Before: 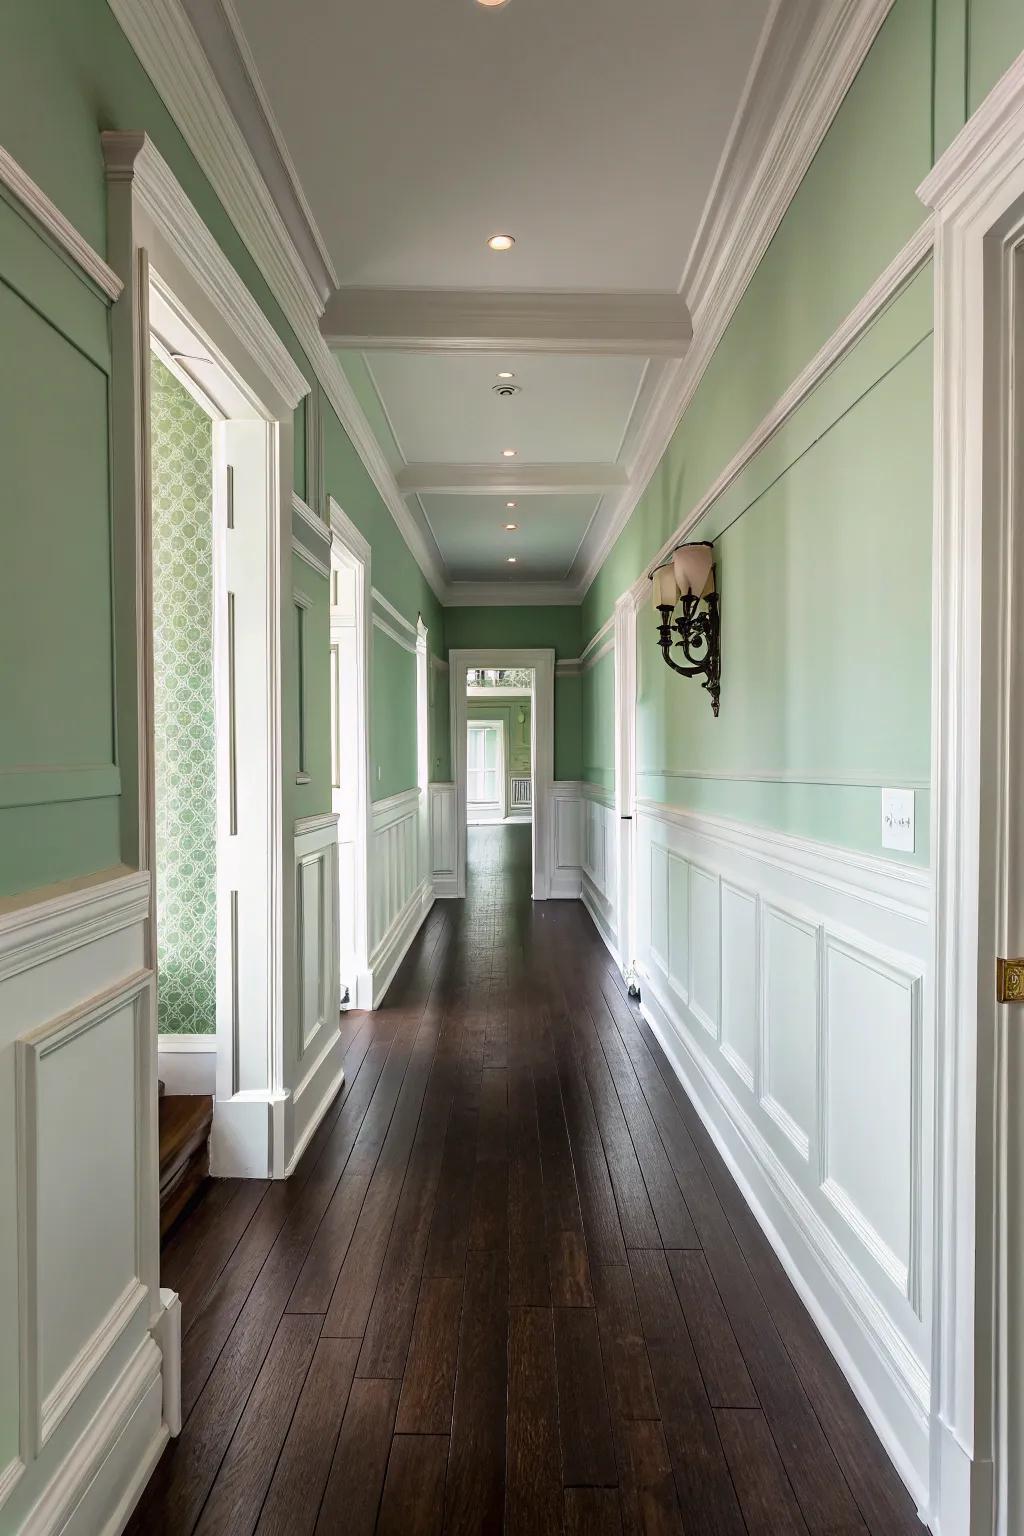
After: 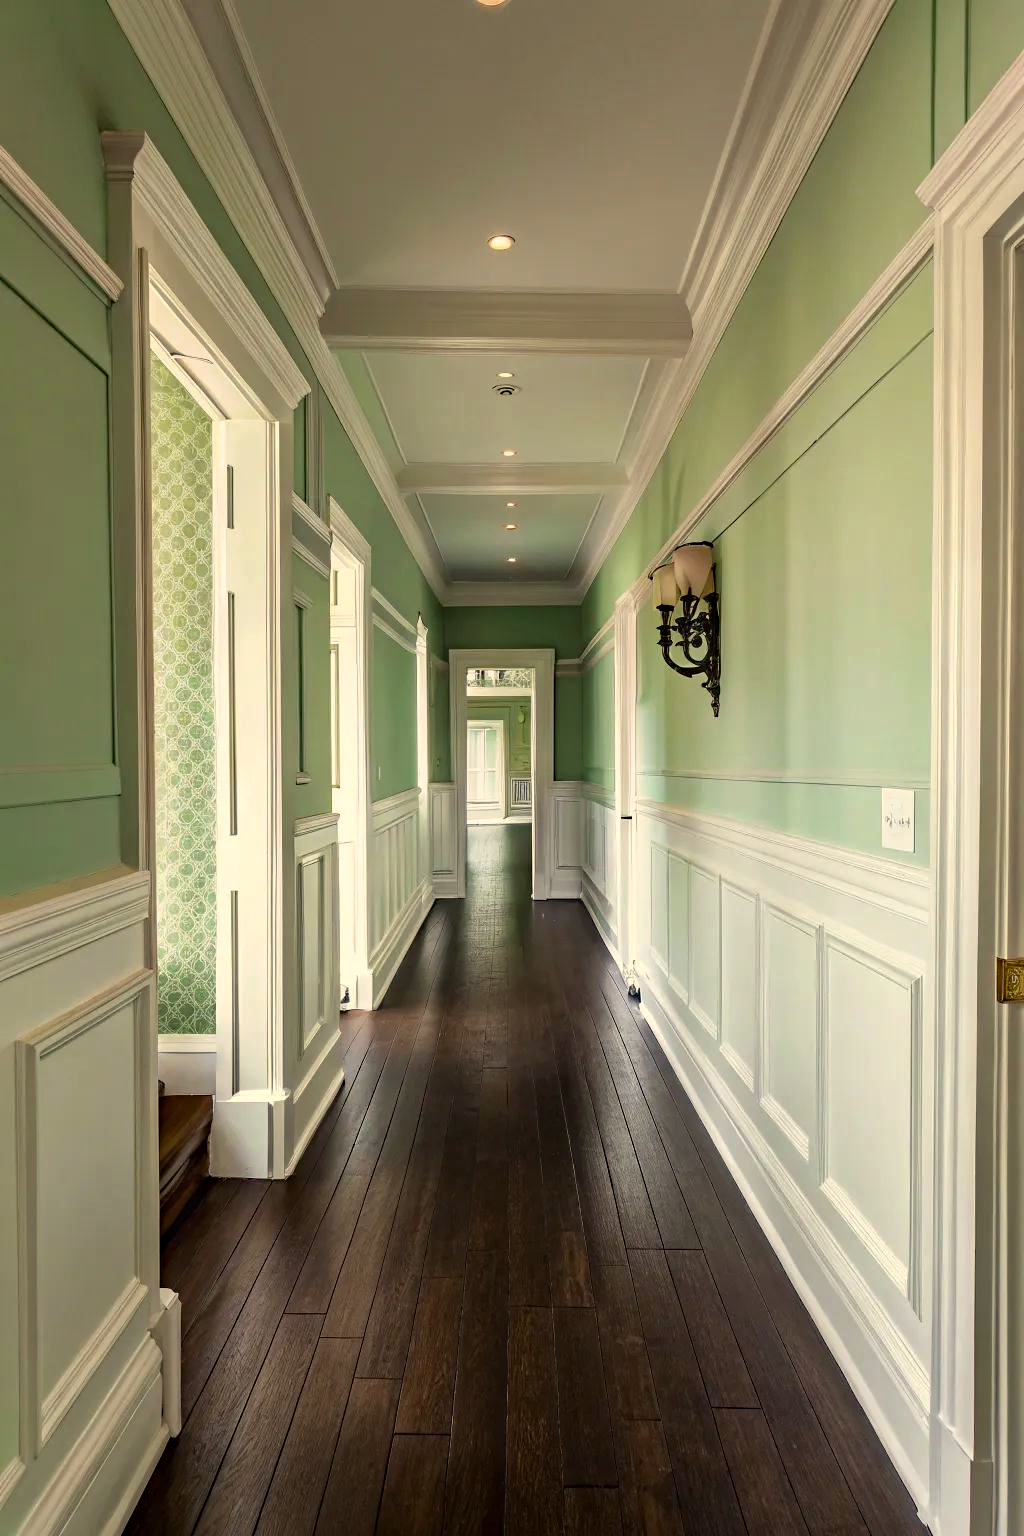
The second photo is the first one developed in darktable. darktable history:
color correction: highlights a* 1.32, highlights b* 17.77
haze removal: compatibility mode true, adaptive false
